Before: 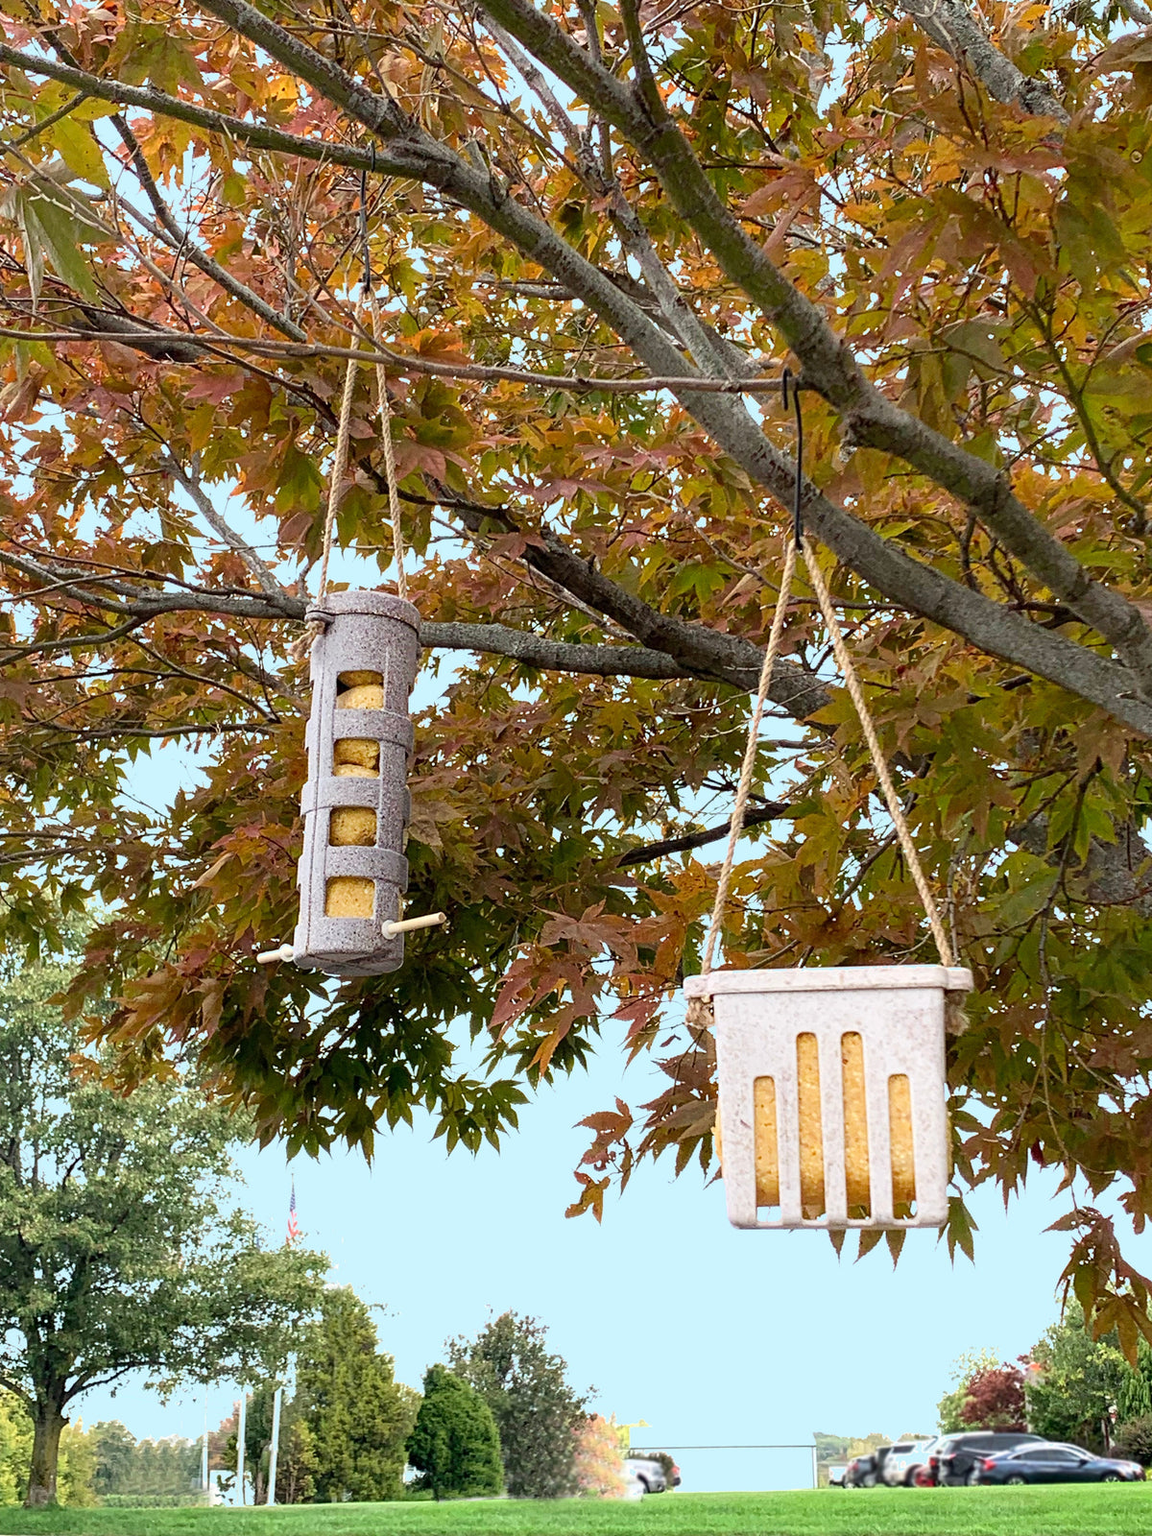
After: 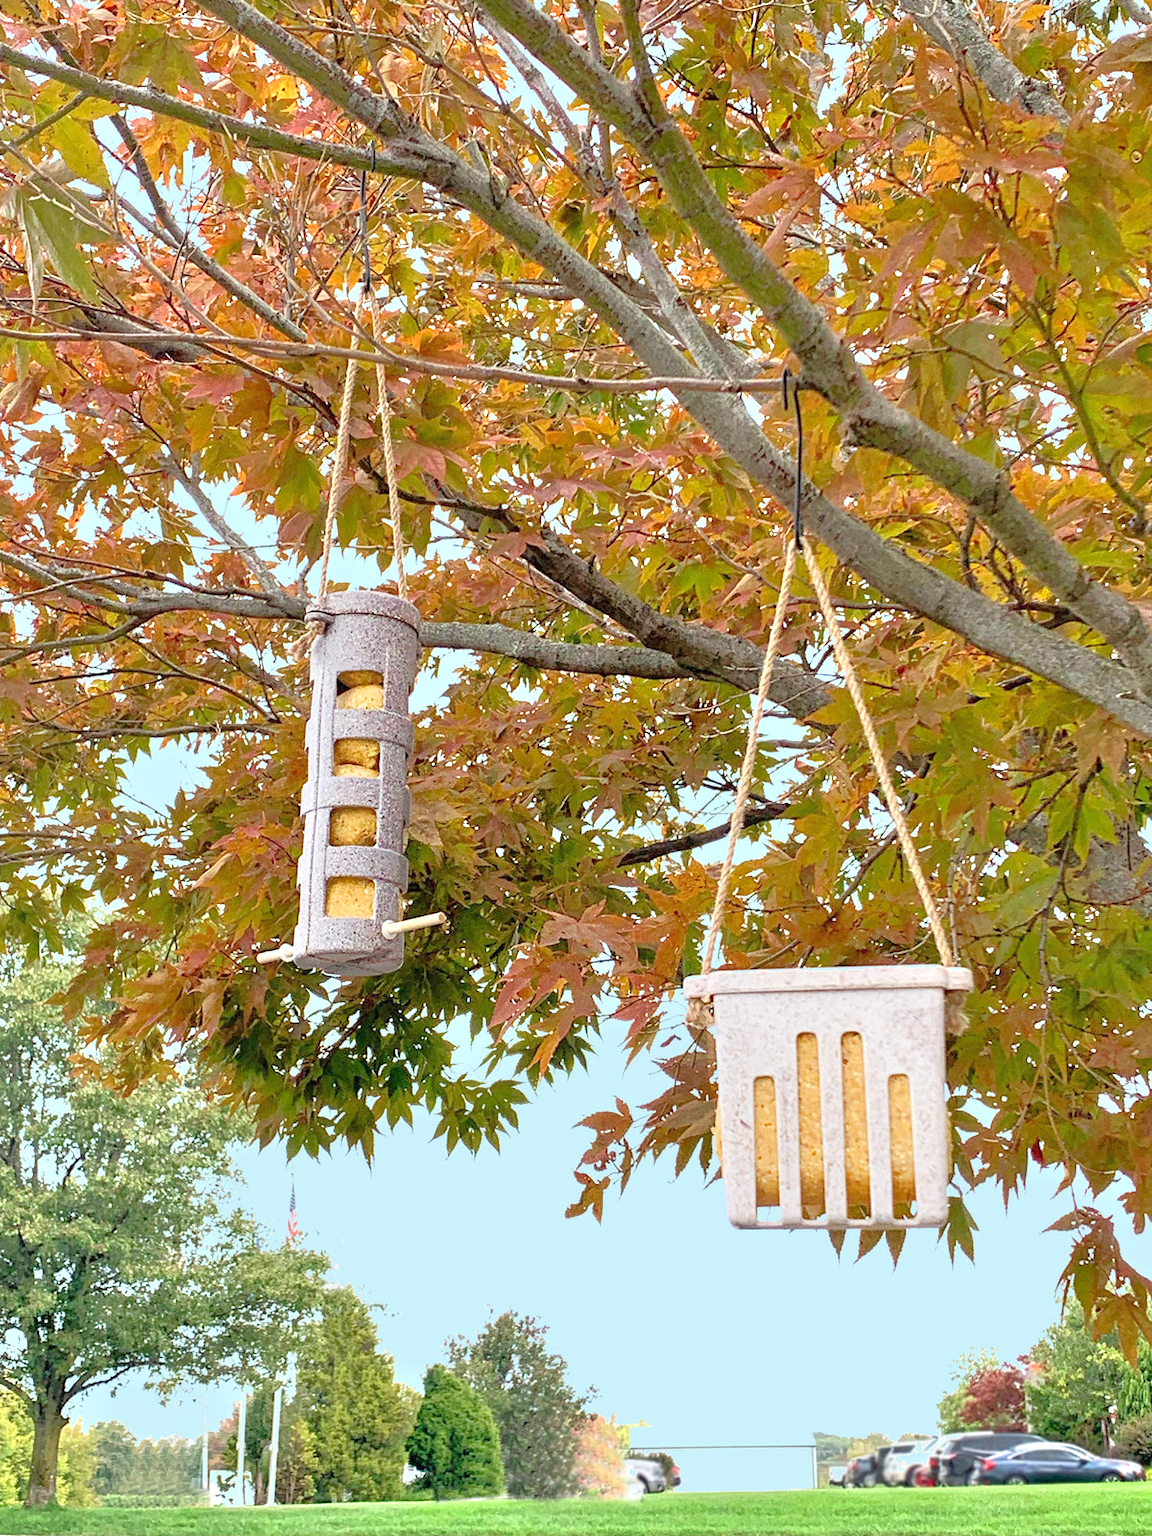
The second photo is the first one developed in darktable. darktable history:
tone equalizer: -8 EV 1.97 EV, -7 EV 1.96 EV, -6 EV 1.99 EV, -5 EV 1.99 EV, -4 EV 2 EV, -3 EV 1.49 EV, -2 EV 0.993 EV, -1 EV 0.486 EV
